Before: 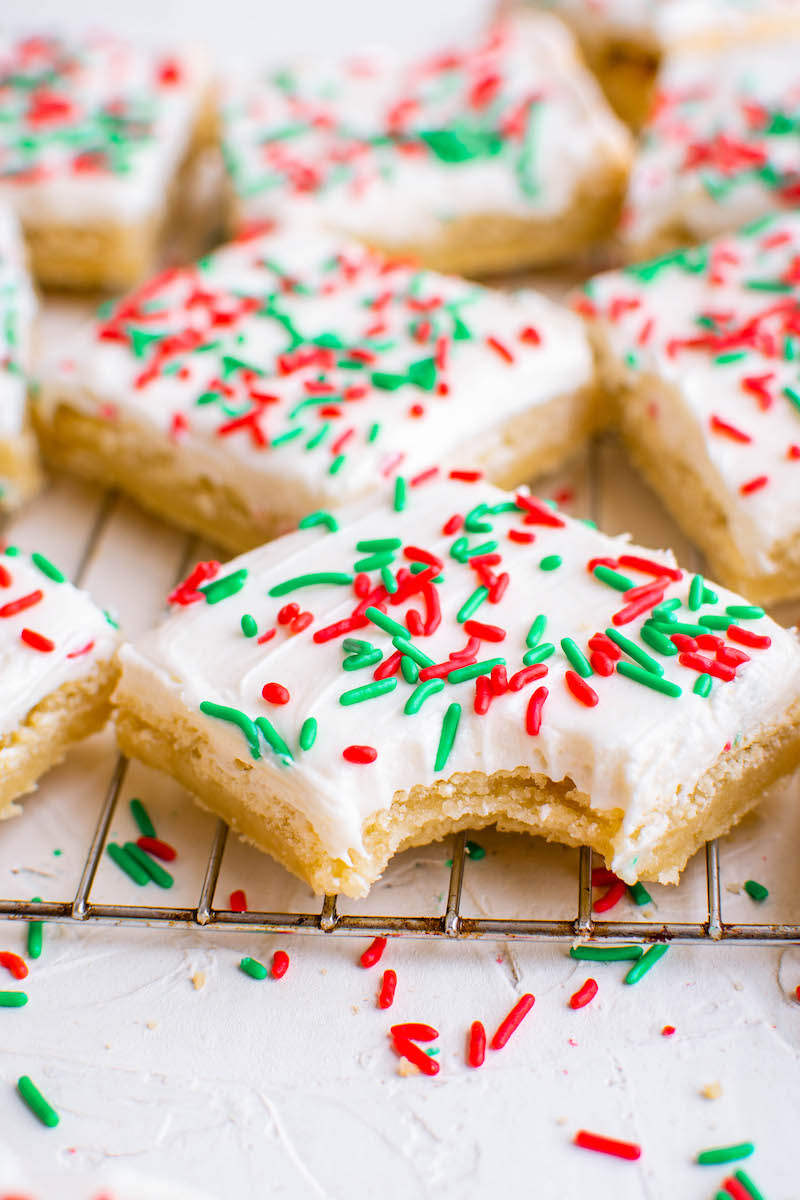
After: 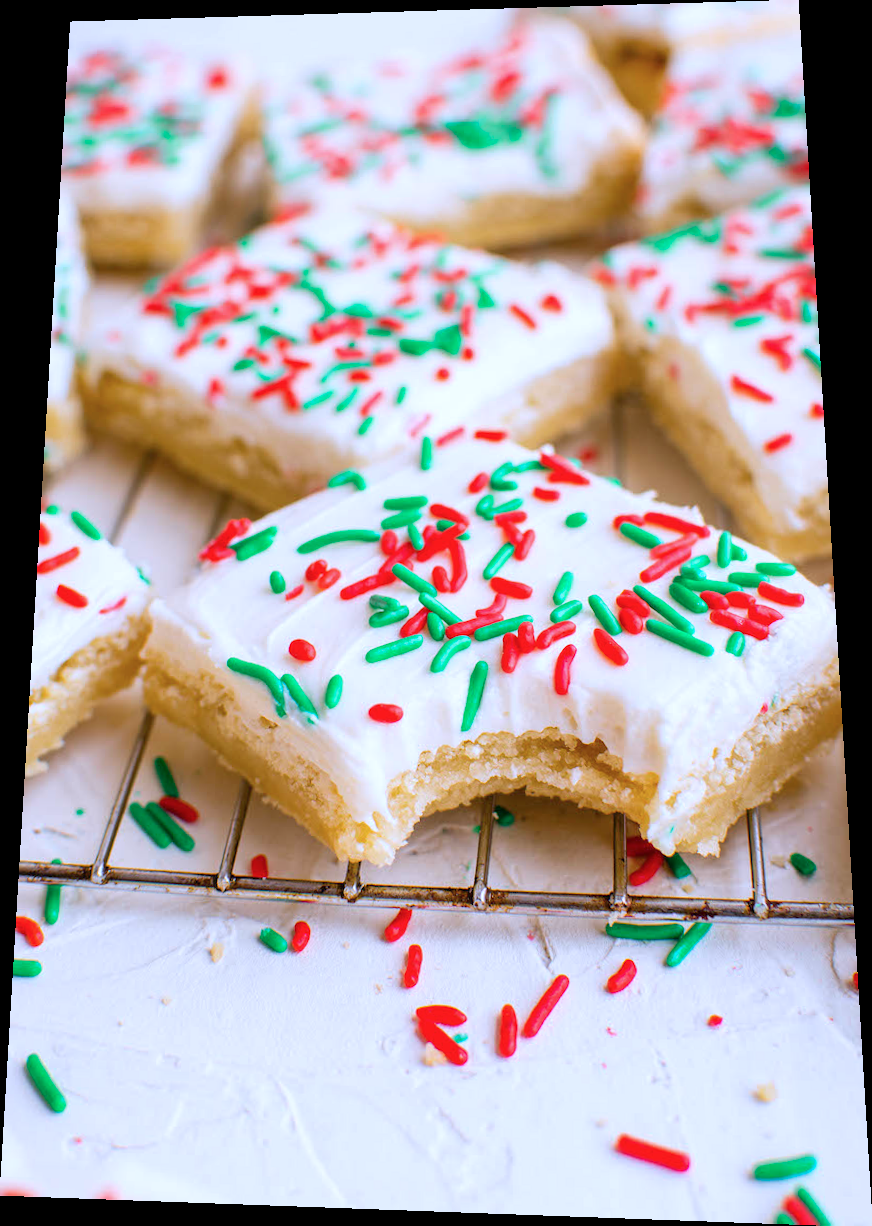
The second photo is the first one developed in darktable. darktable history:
color calibration: illuminant as shot in camera, x 0.37, y 0.382, temperature 4313.32 K
rotate and perspective: rotation 0.128°, lens shift (vertical) -0.181, lens shift (horizontal) -0.044, shear 0.001, automatic cropping off
